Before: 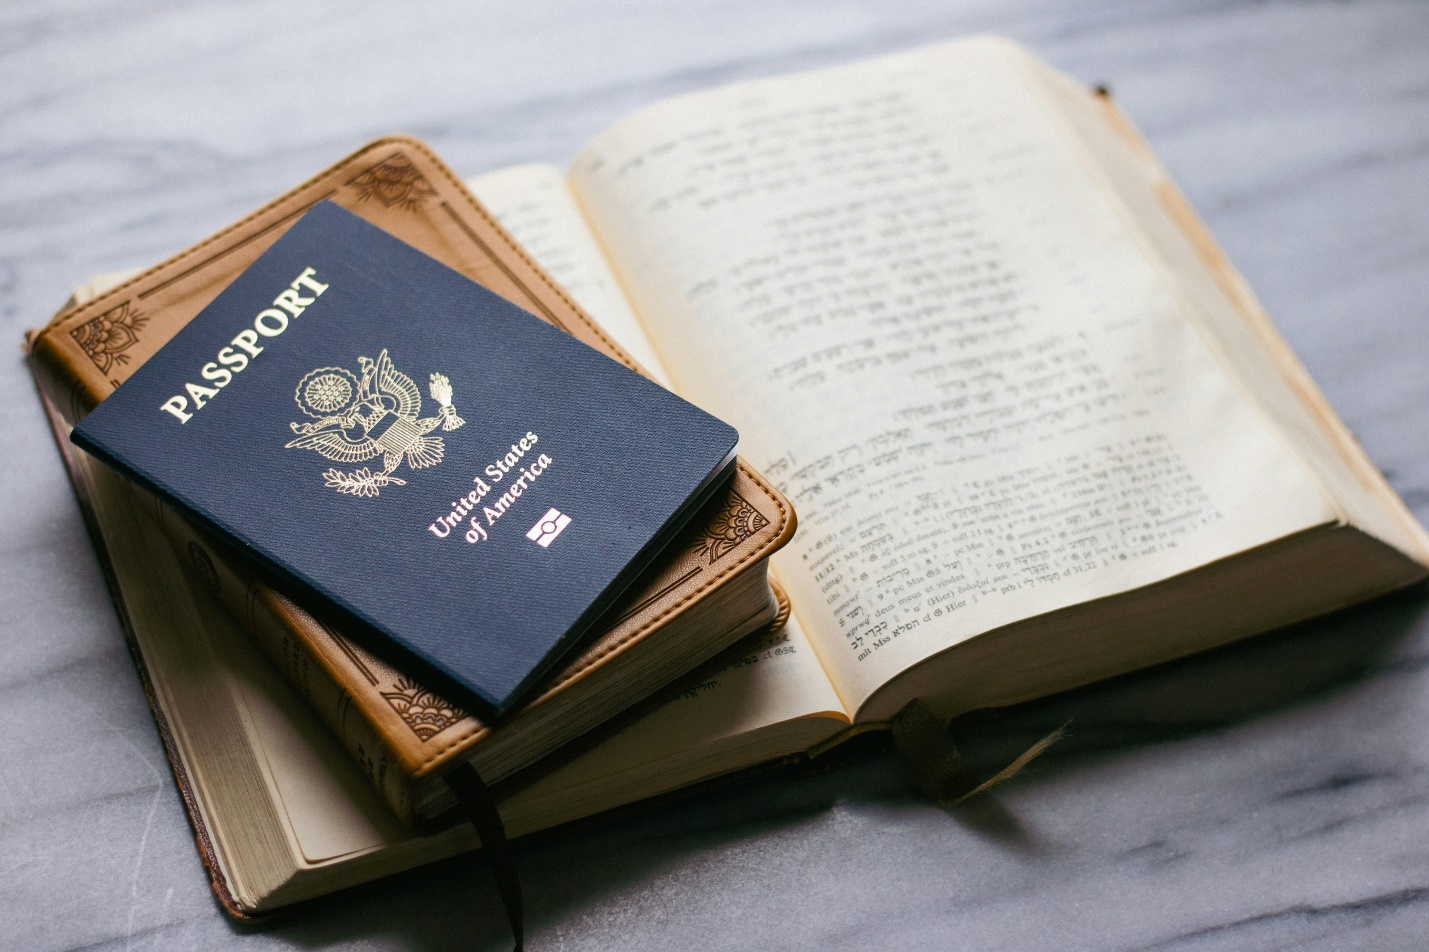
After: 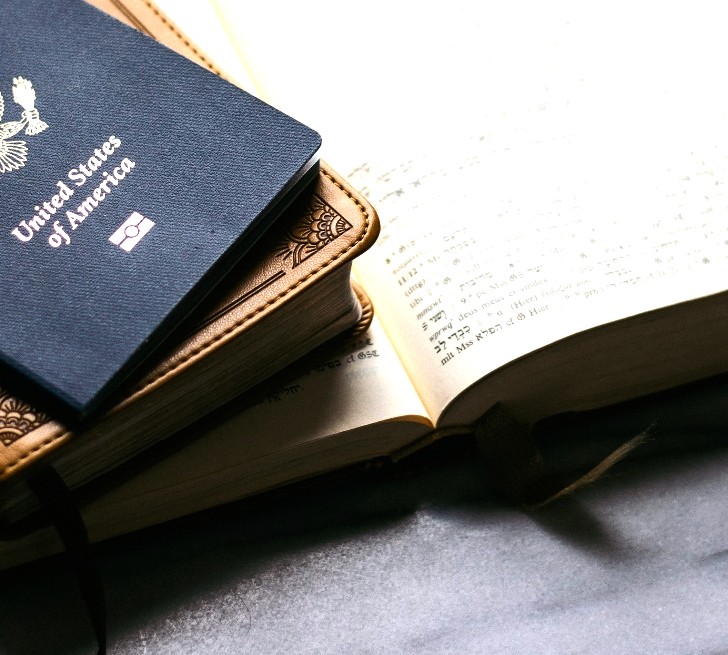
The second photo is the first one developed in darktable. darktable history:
crop and rotate: left 29.237%, top 31.152%, right 19.807%
tone equalizer: -8 EV -1.08 EV, -7 EV -1.01 EV, -6 EV -0.867 EV, -5 EV -0.578 EV, -3 EV 0.578 EV, -2 EV 0.867 EV, -1 EV 1.01 EV, +0 EV 1.08 EV, edges refinement/feathering 500, mask exposure compensation -1.57 EV, preserve details no
